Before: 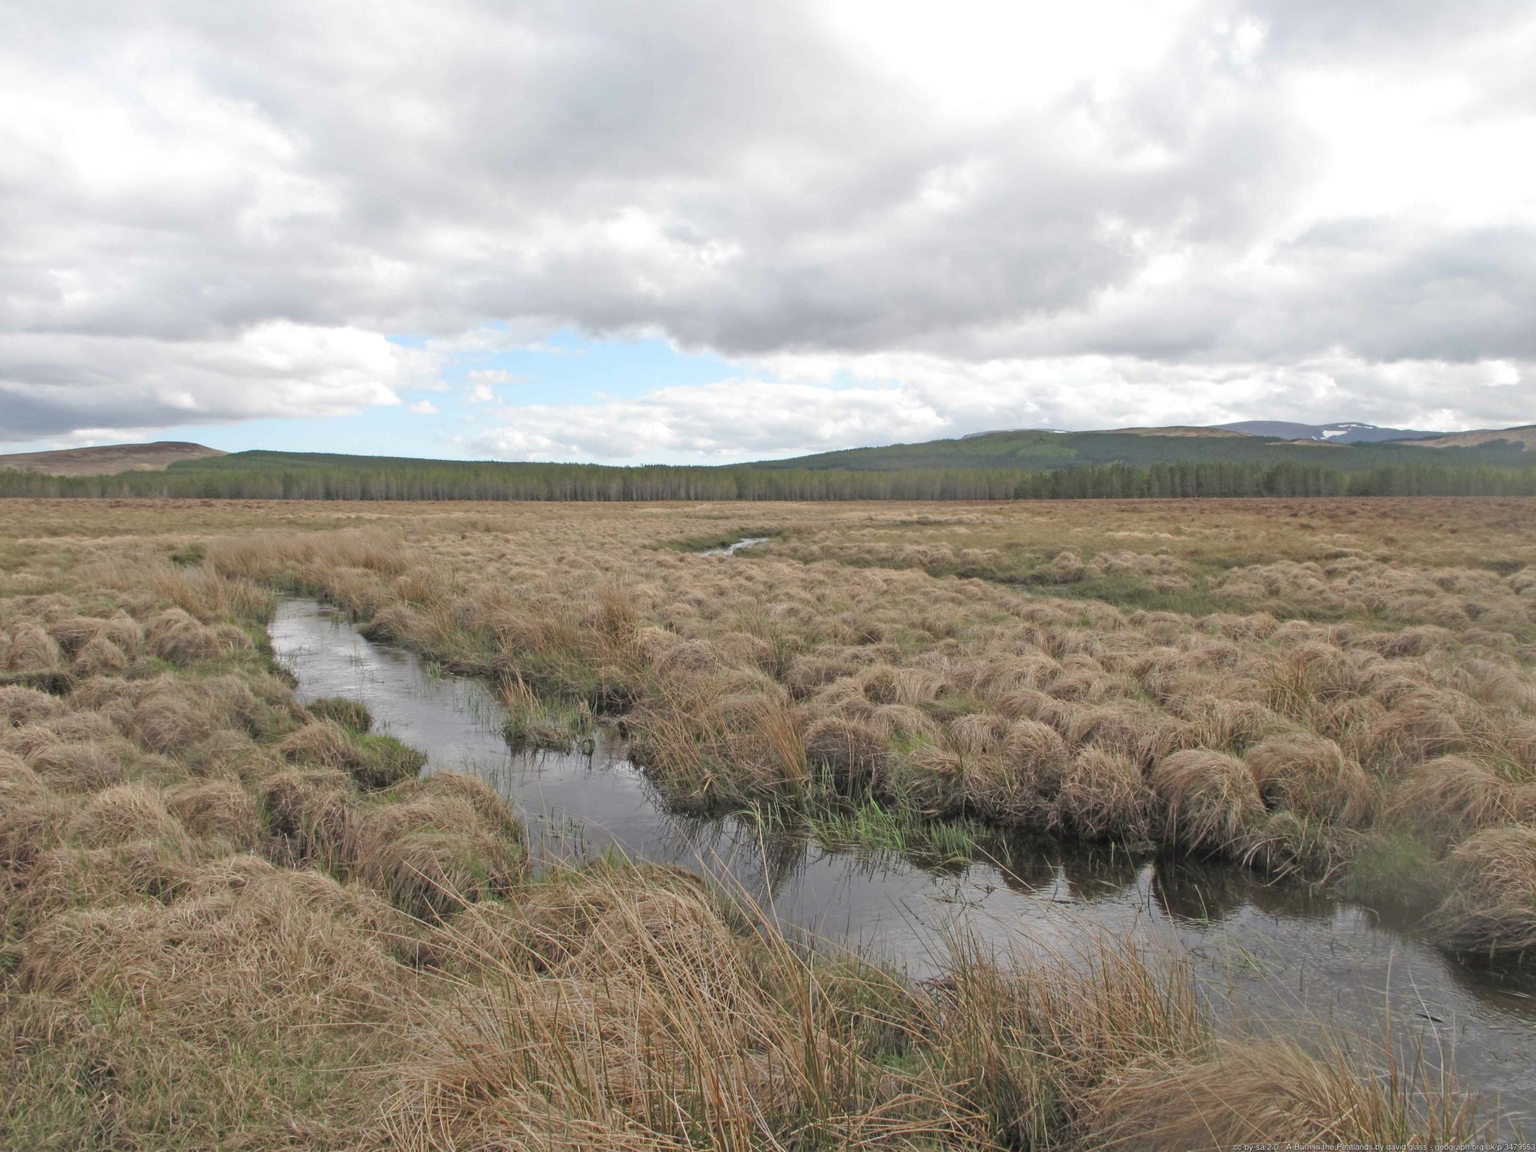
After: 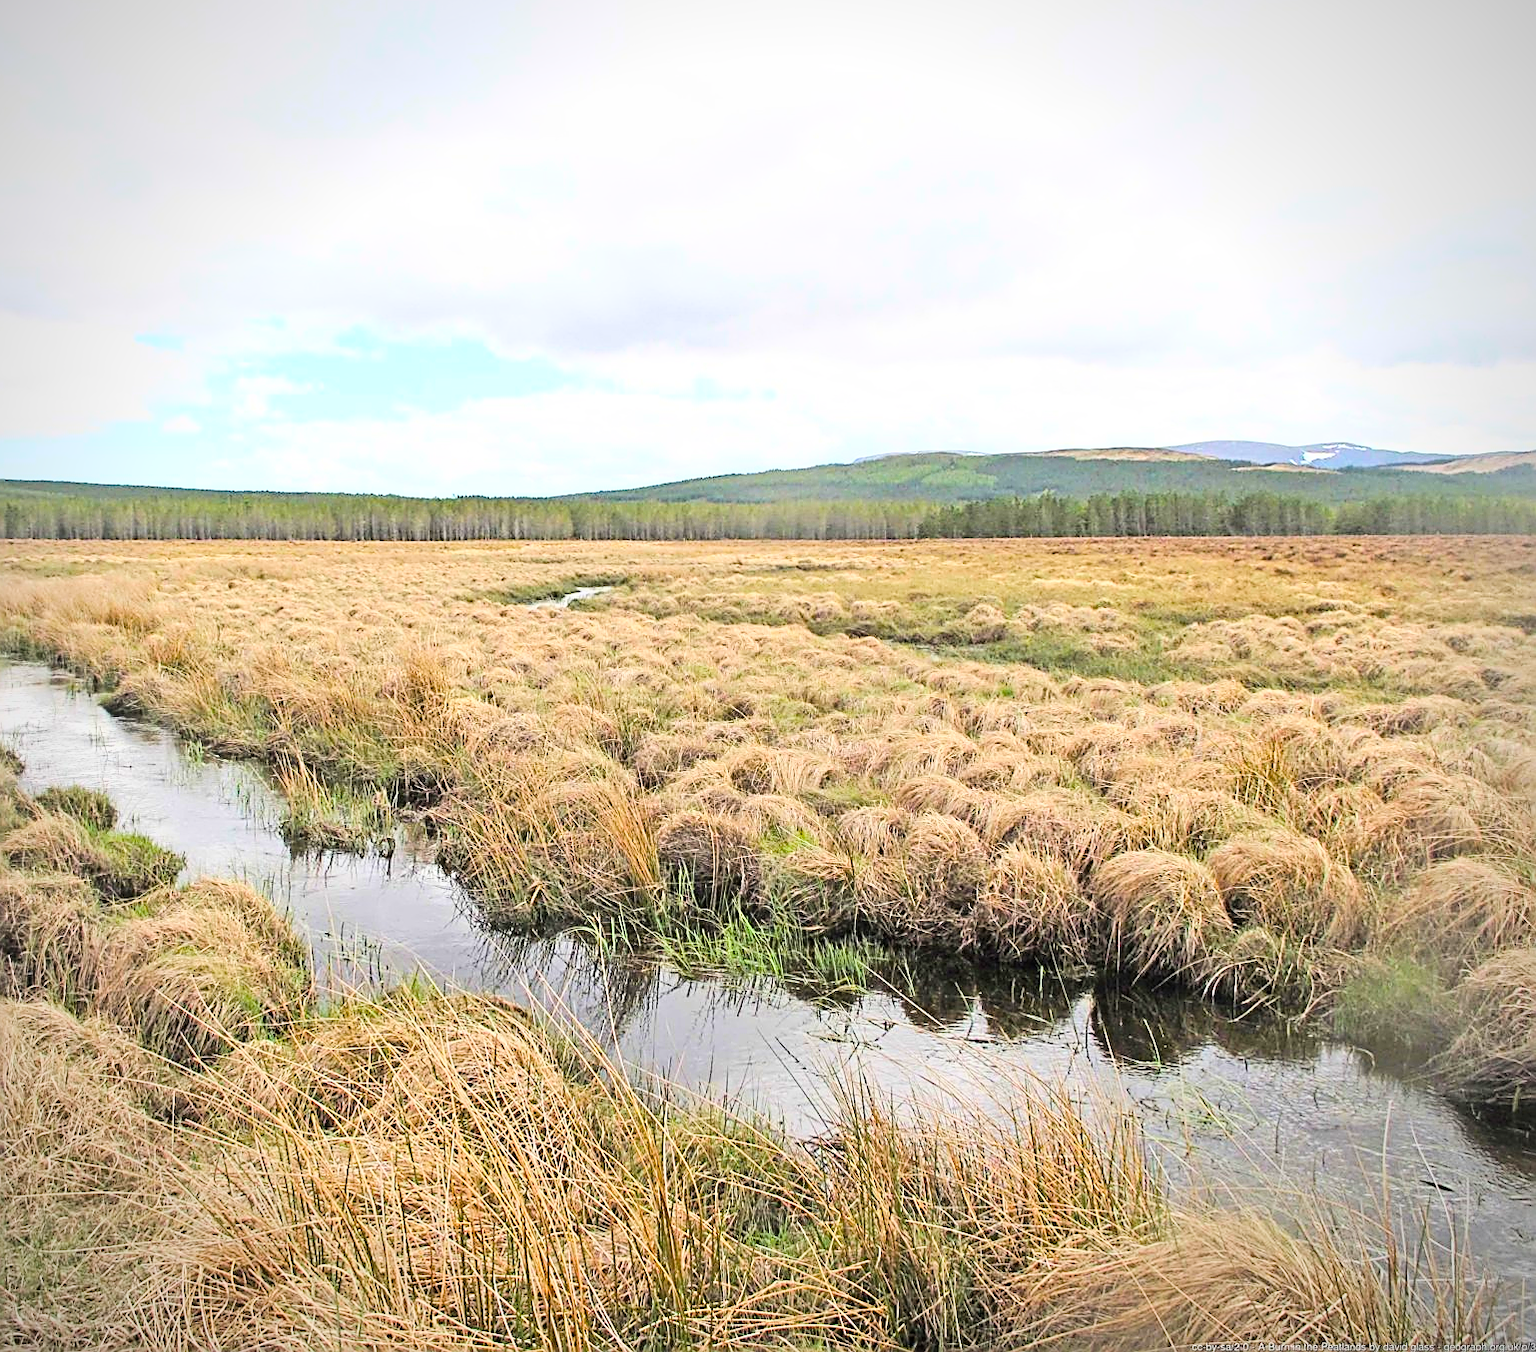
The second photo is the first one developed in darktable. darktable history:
vignetting: fall-off radius 63.02%
base curve: curves: ch0 [(0, 0) (0.007, 0.004) (0.027, 0.03) (0.046, 0.07) (0.207, 0.54) (0.442, 0.872) (0.673, 0.972) (1, 1)]
color balance rgb: linear chroma grading › global chroma 14.427%, perceptual saturation grading › global saturation 34.661%, perceptual saturation grading › highlights -25.764%, perceptual saturation grading › shadows 24.991%
sharpen: amount 1.014
crop and rotate: left 18.137%, top 5.929%, right 1.741%
